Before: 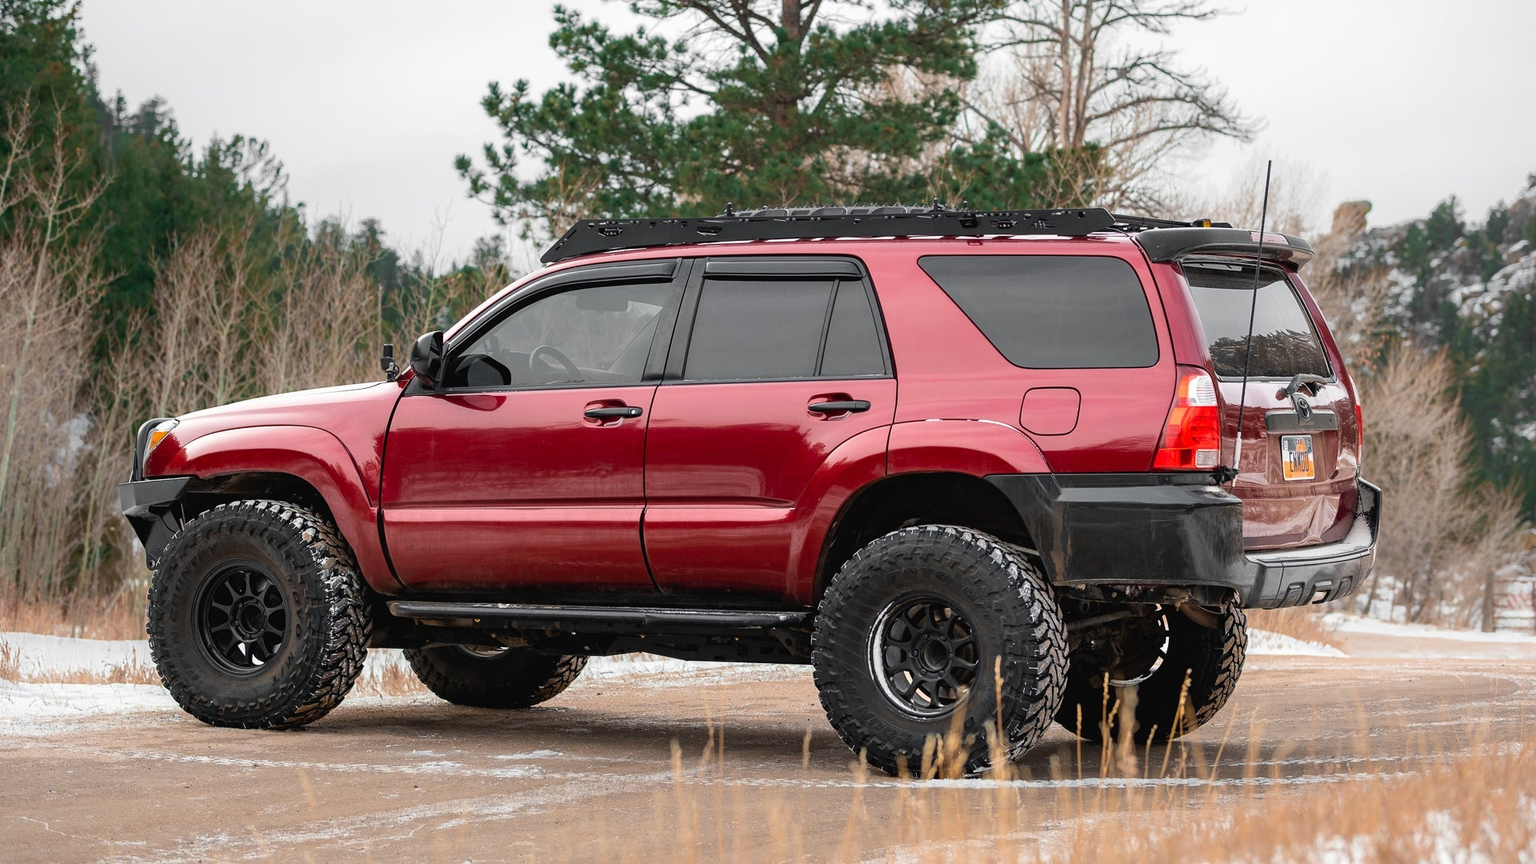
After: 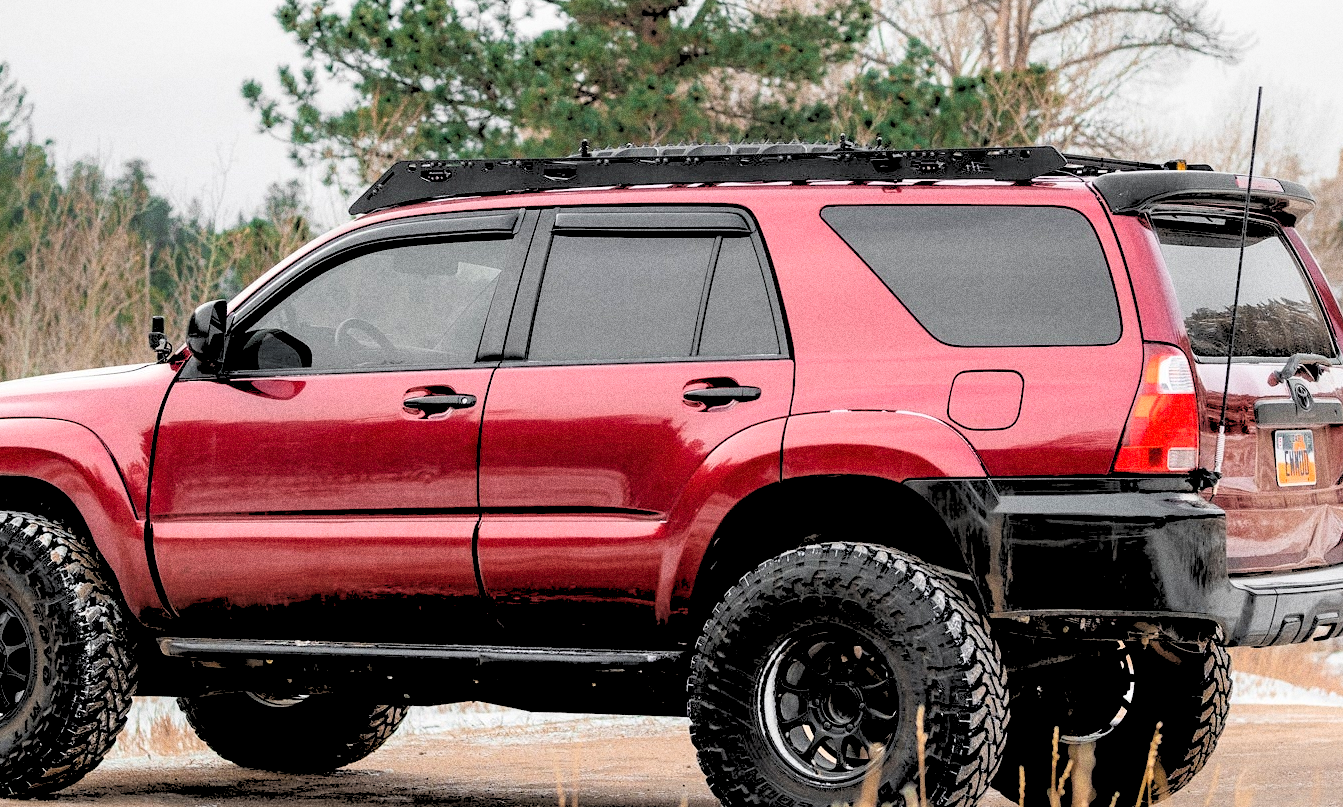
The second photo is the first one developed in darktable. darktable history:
crop and rotate: left 17.046%, top 10.659%, right 12.989%, bottom 14.553%
rgb levels: levels [[0.027, 0.429, 0.996], [0, 0.5, 1], [0, 0.5, 1]]
grain: coarseness 0.09 ISO, strength 40%
